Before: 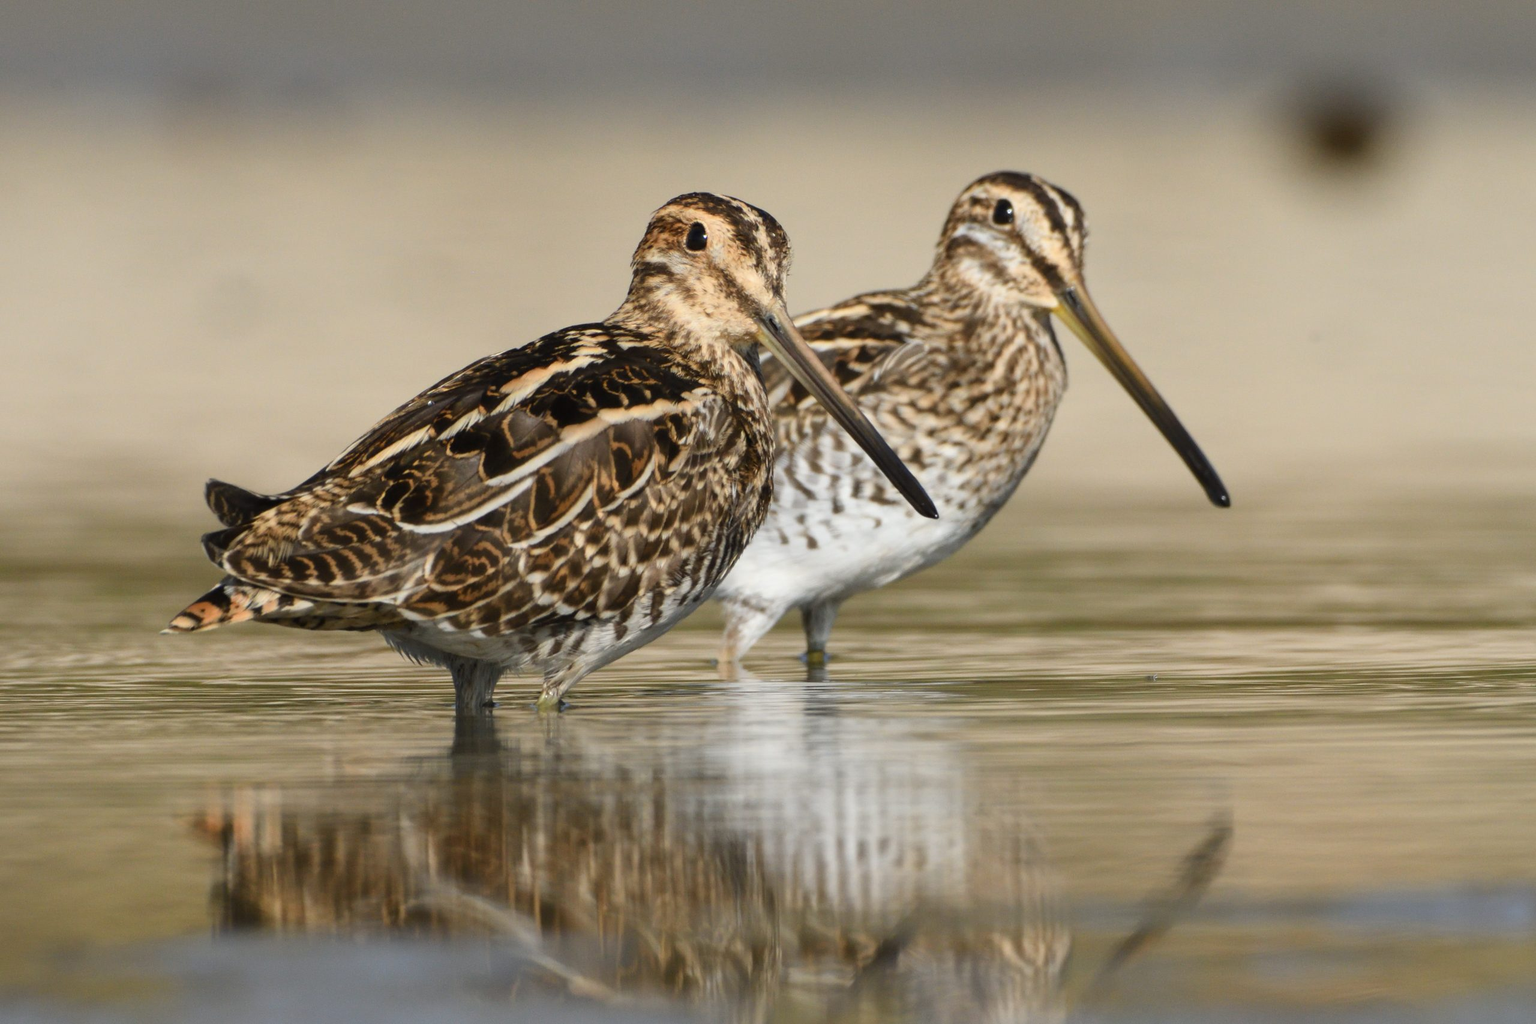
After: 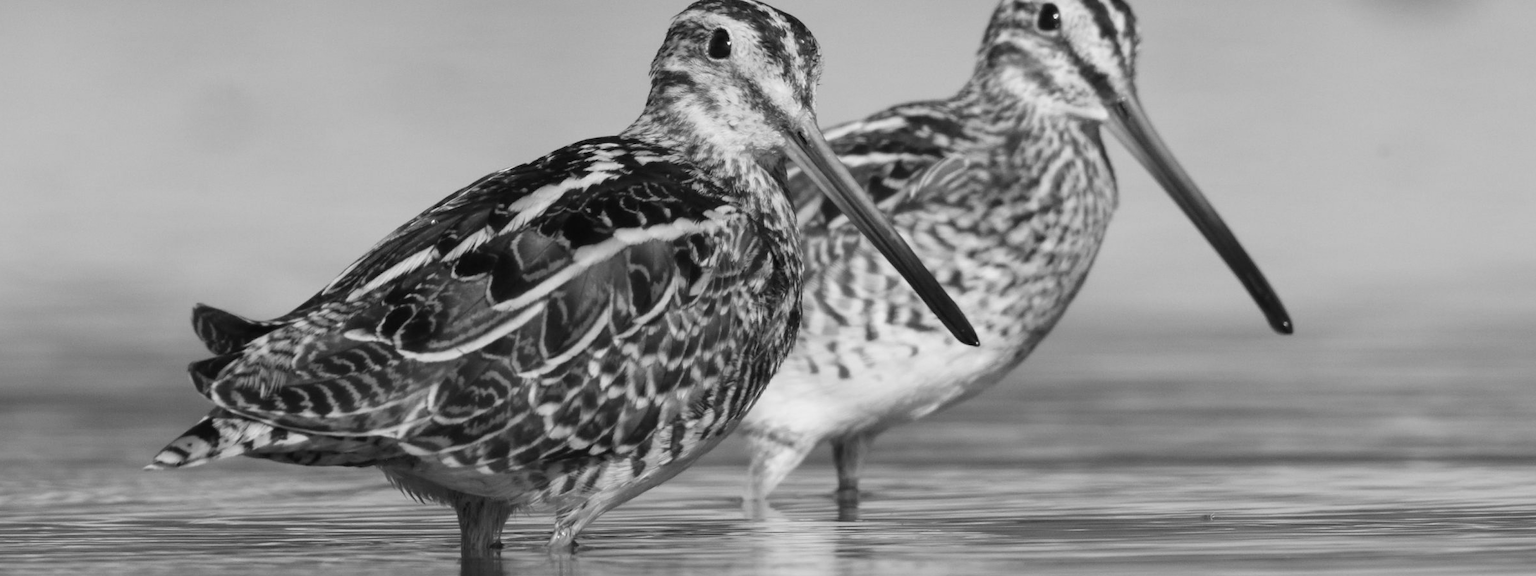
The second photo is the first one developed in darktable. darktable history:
monochrome: a 32, b 64, size 2.3
crop: left 1.744%, top 19.225%, right 5.069%, bottom 28.357%
